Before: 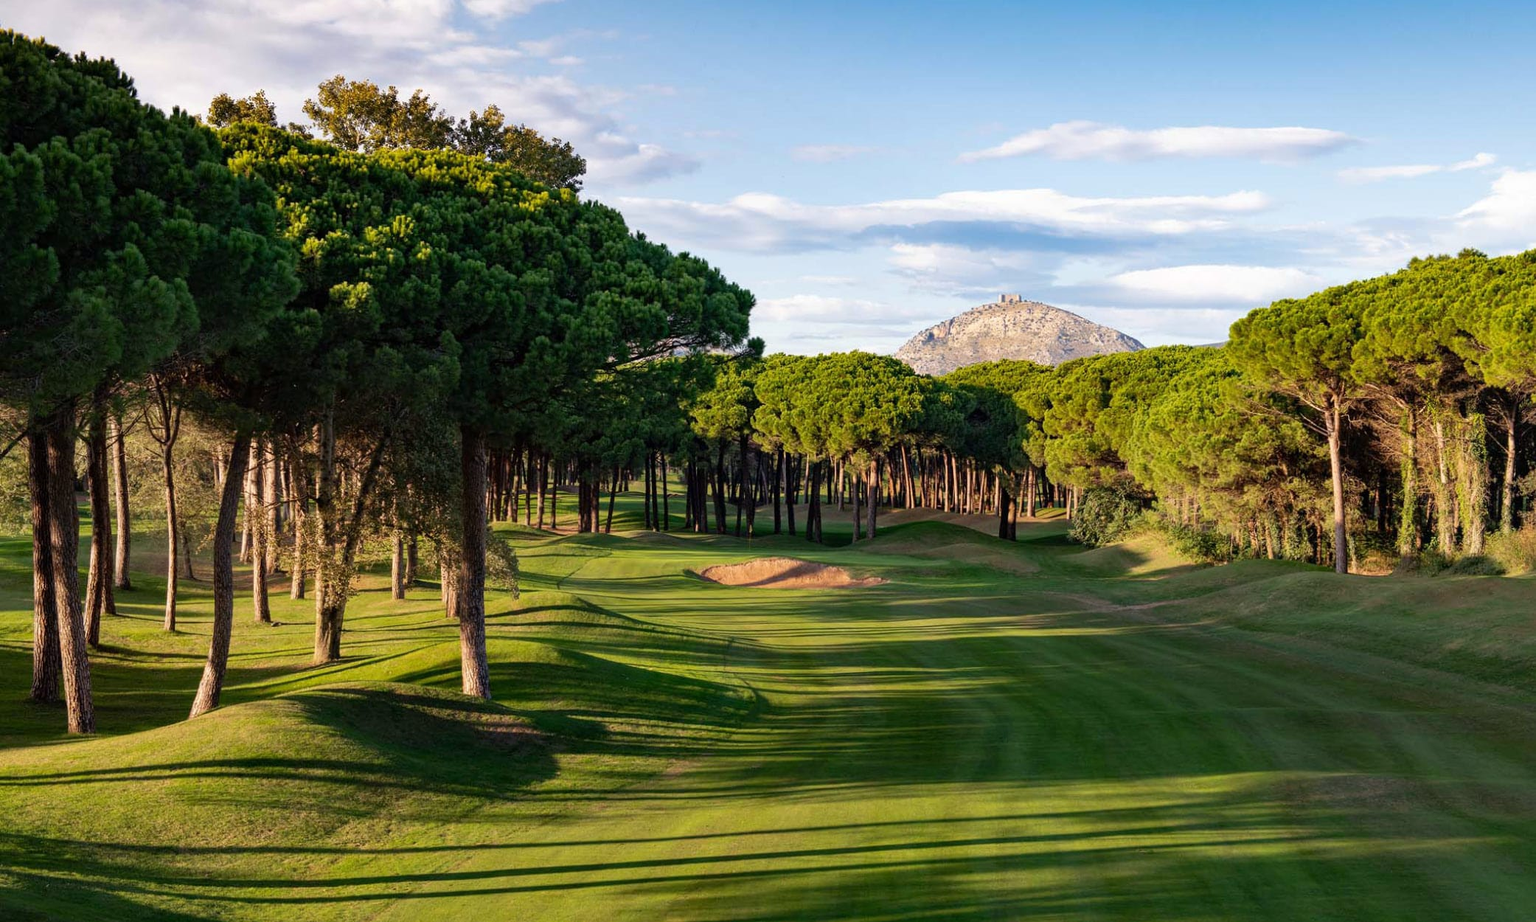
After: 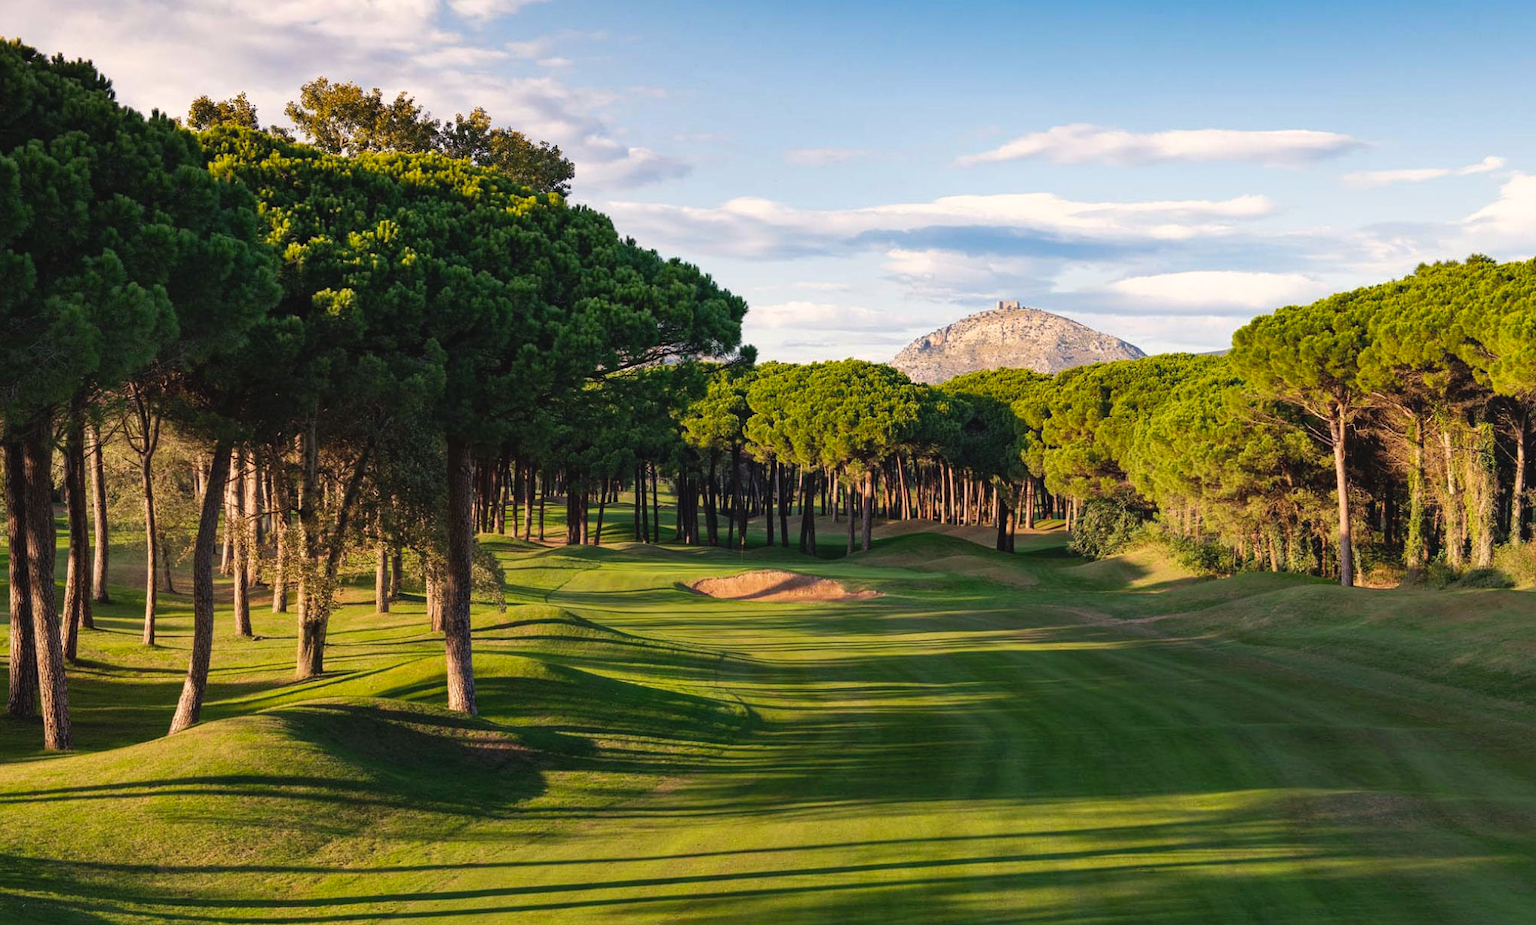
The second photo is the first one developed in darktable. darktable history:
color balance rgb: highlights gain › chroma 2.009%, highlights gain › hue 65.73°, global offset › luminance 0.479%, perceptual saturation grading › global saturation 0.6%, perceptual saturation grading › mid-tones 11.055%, global vibrance 11.305%
crop and rotate: left 1.592%, right 0.577%, bottom 1.725%
